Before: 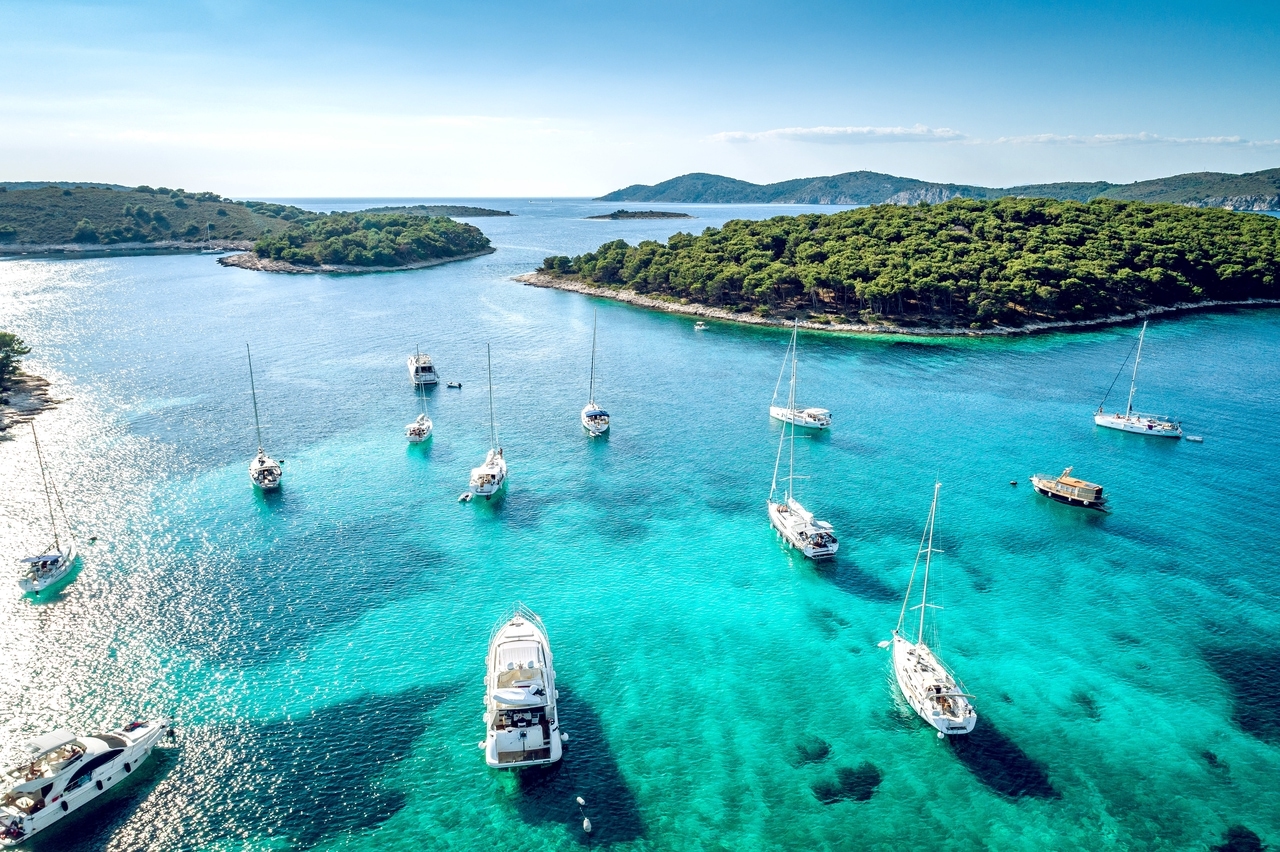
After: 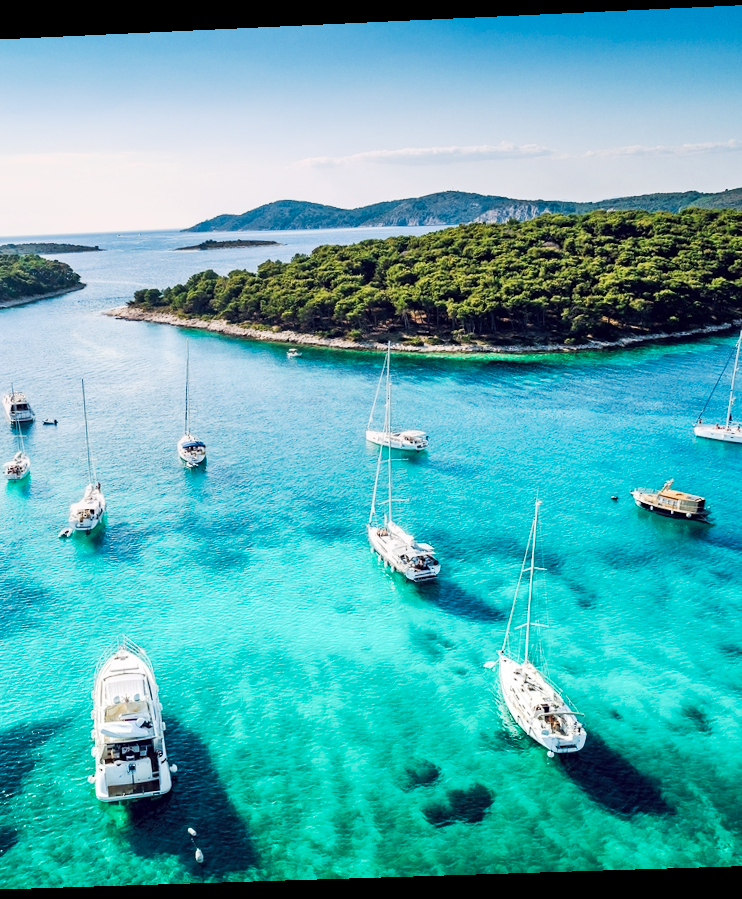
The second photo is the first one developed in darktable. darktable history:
crop: left 31.458%, top 0%, right 11.876%
tone curve: curves: ch0 [(0, 0) (0.003, 0.003) (0.011, 0.012) (0.025, 0.023) (0.044, 0.04) (0.069, 0.056) (0.1, 0.082) (0.136, 0.107) (0.177, 0.144) (0.224, 0.186) (0.277, 0.237) (0.335, 0.297) (0.399, 0.37) (0.468, 0.465) (0.543, 0.567) (0.623, 0.68) (0.709, 0.782) (0.801, 0.86) (0.898, 0.924) (1, 1)], preserve colors none
graduated density: density 0.38 EV, hardness 21%, rotation -6.11°, saturation 32%
rotate and perspective: rotation -2.22°, lens shift (horizontal) -0.022, automatic cropping off
